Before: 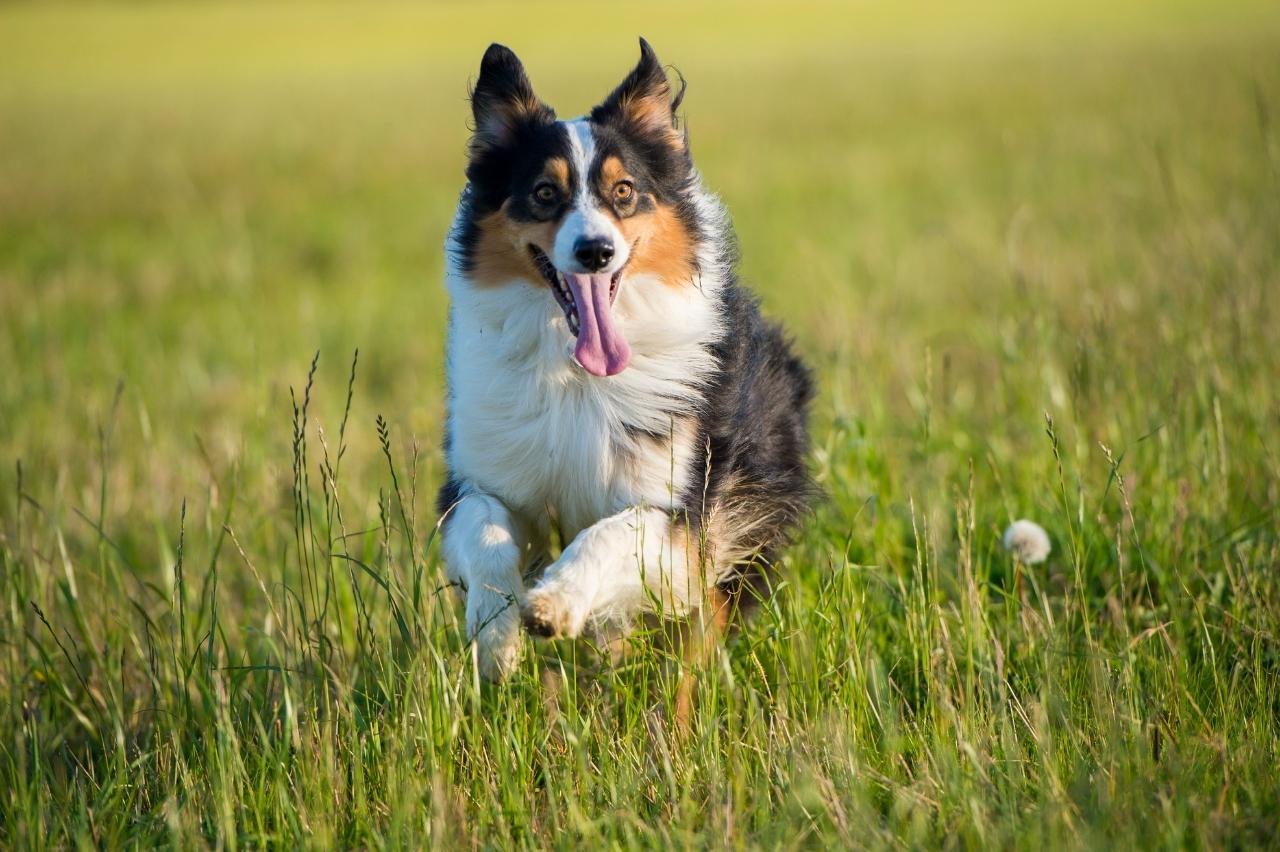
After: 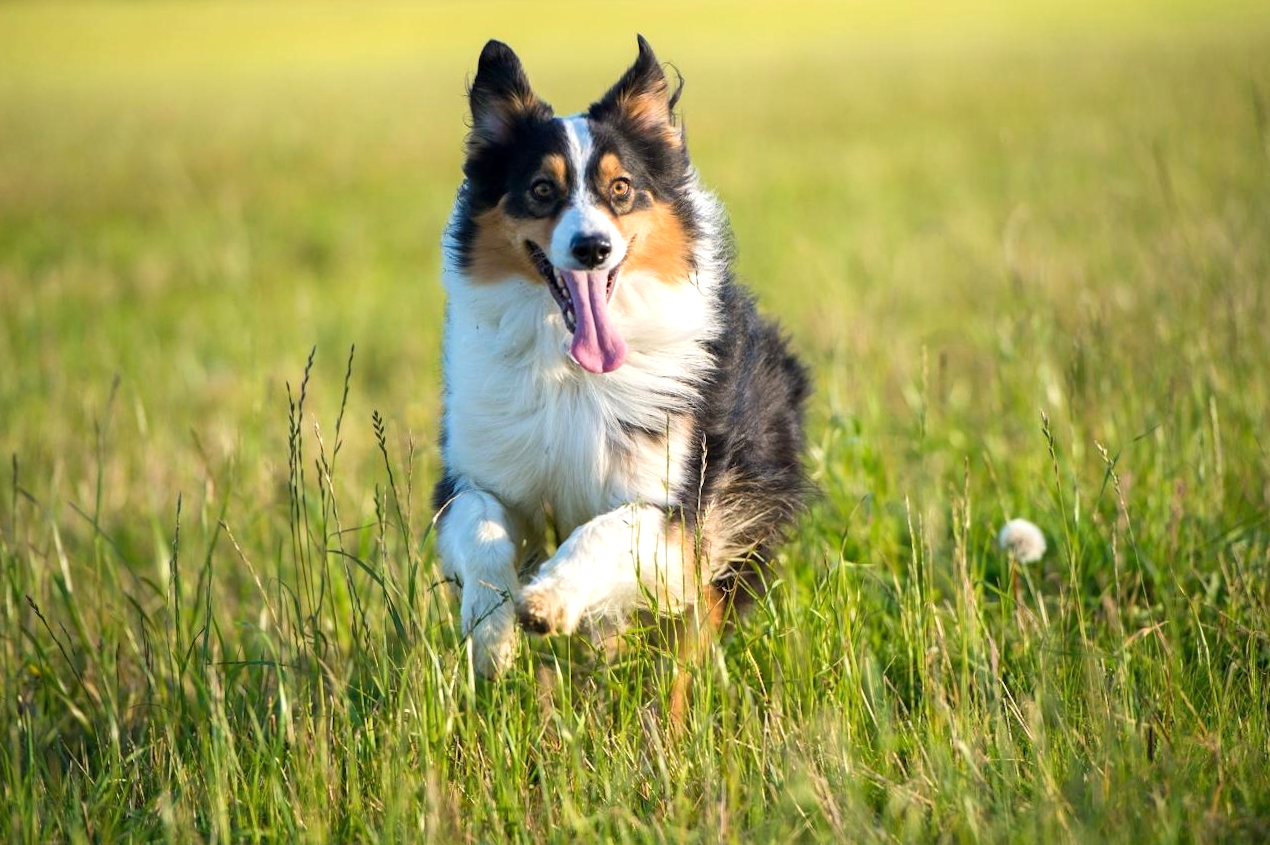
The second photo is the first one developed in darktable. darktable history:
crop and rotate: angle -0.283°
exposure: exposure 0.404 EV, compensate highlight preservation false
tone equalizer: smoothing diameter 25%, edges refinement/feathering 5.52, preserve details guided filter
